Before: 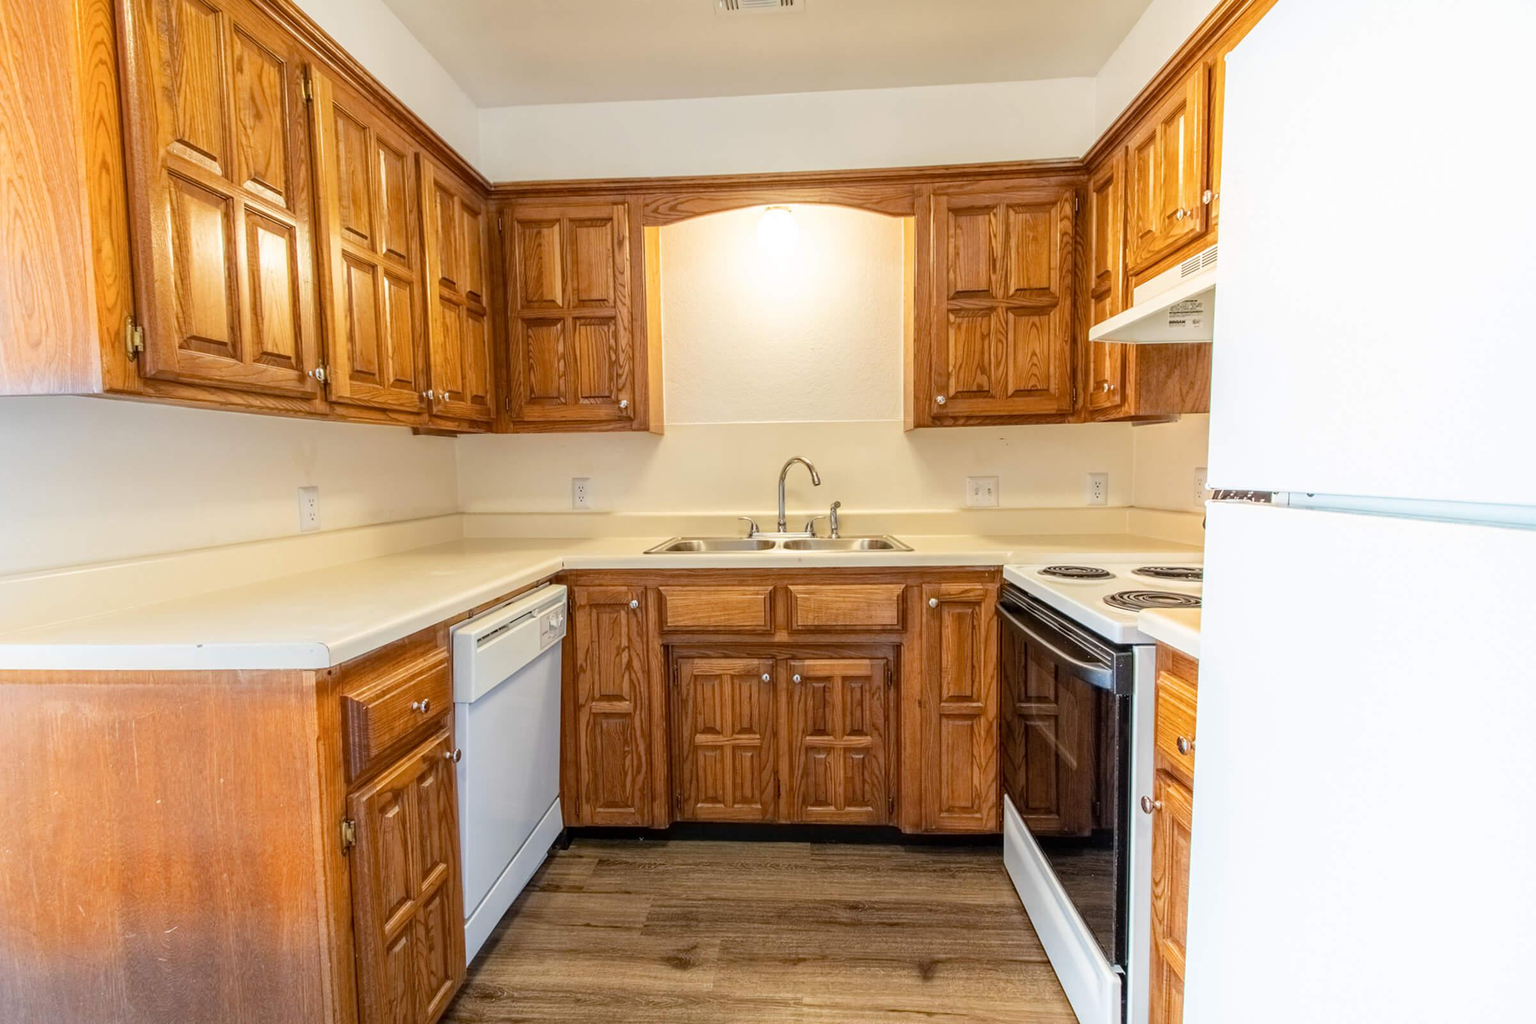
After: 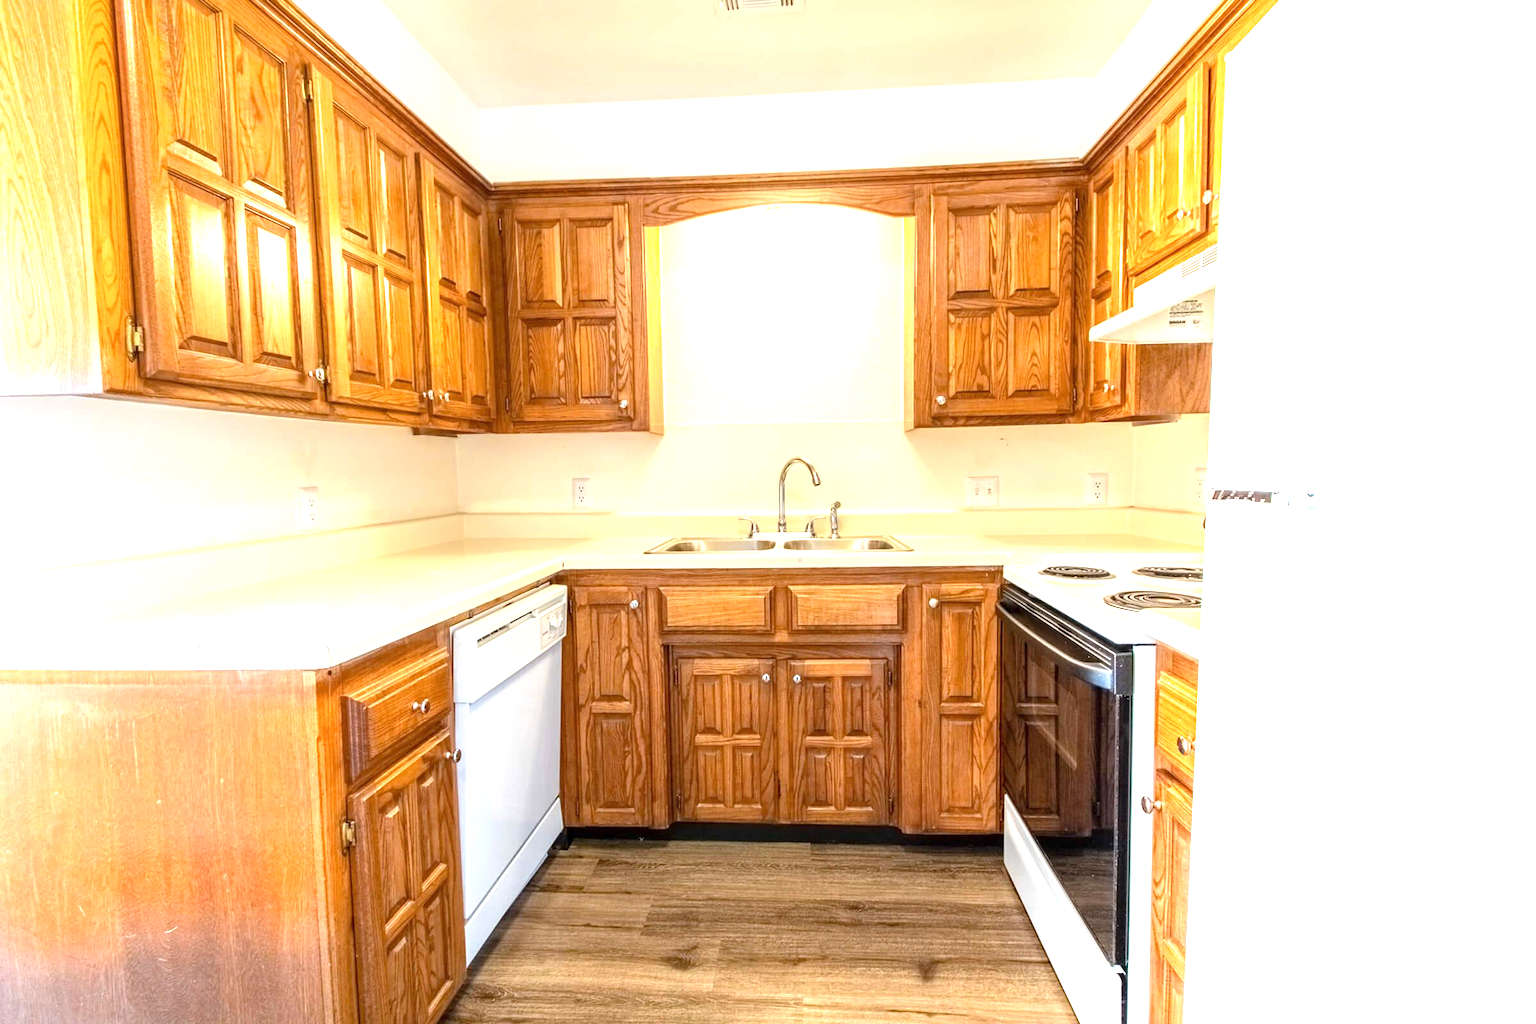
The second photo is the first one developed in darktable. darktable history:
exposure: exposure 1.066 EV, compensate highlight preservation false
